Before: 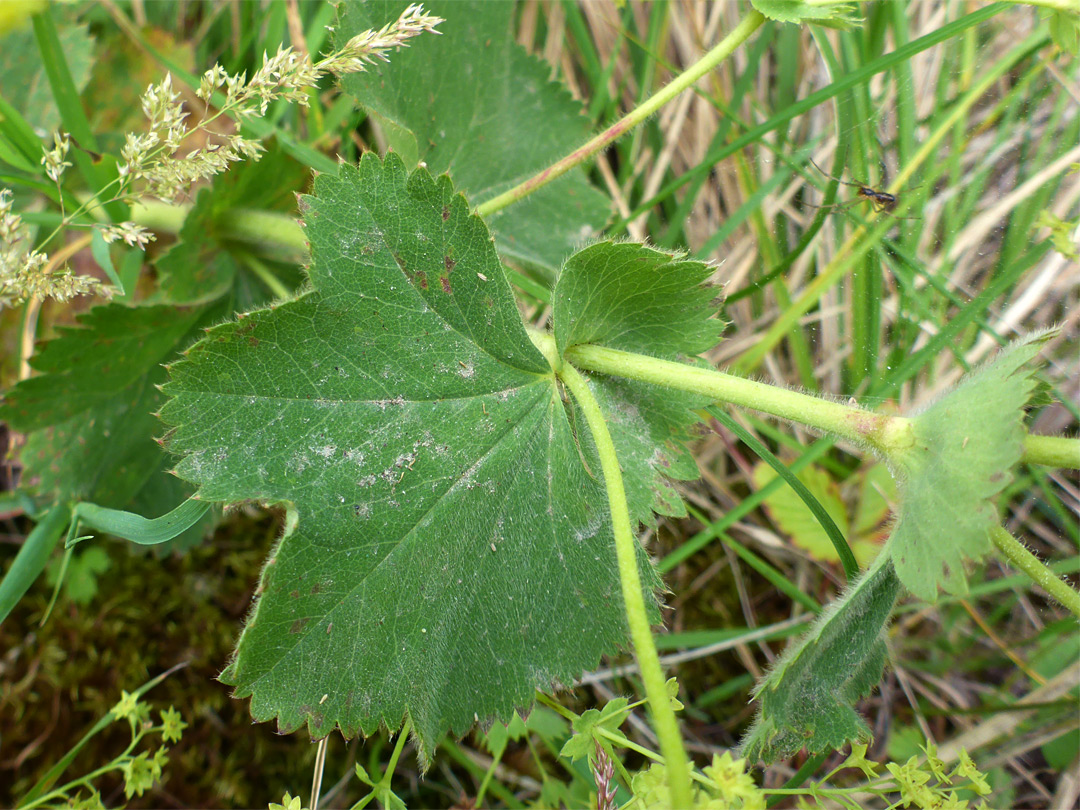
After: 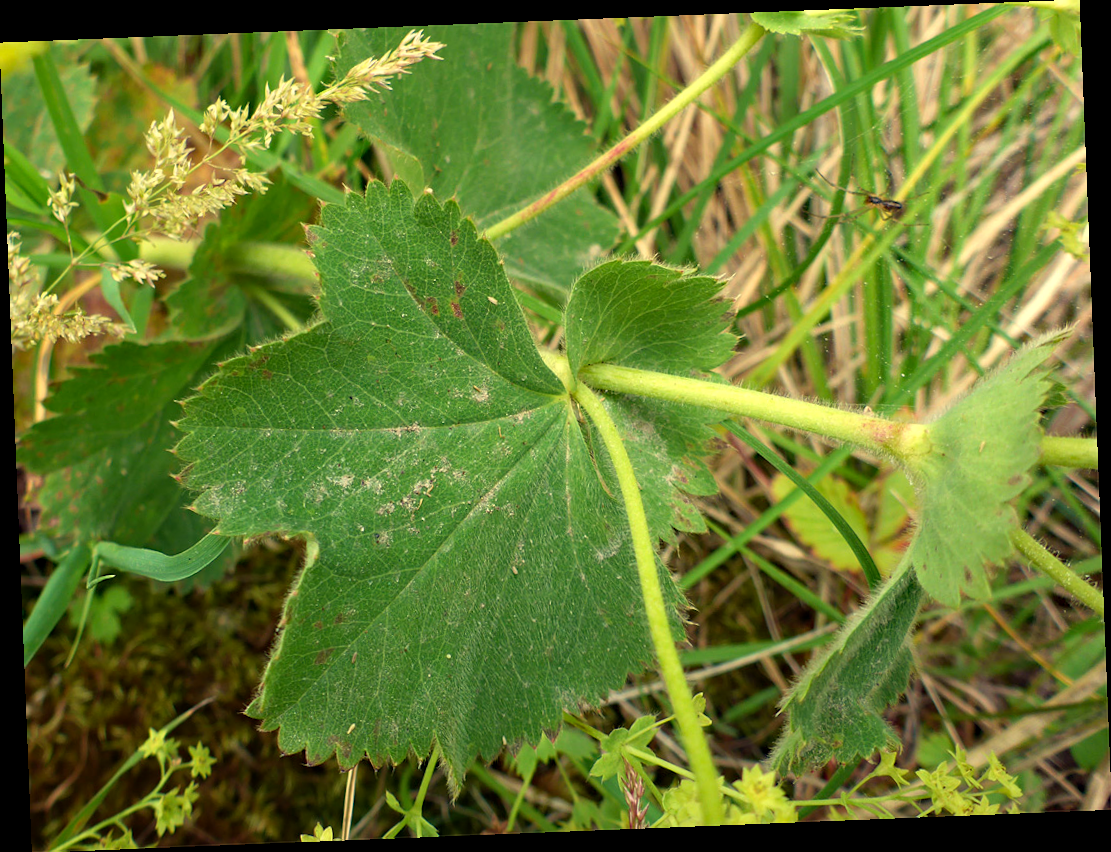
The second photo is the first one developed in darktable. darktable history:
rotate and perspective: rotation -2.29°, automatic cropping off
haze removal: compatibility mode true, adaptive false
white balance: red 1.08, blue 0.791
